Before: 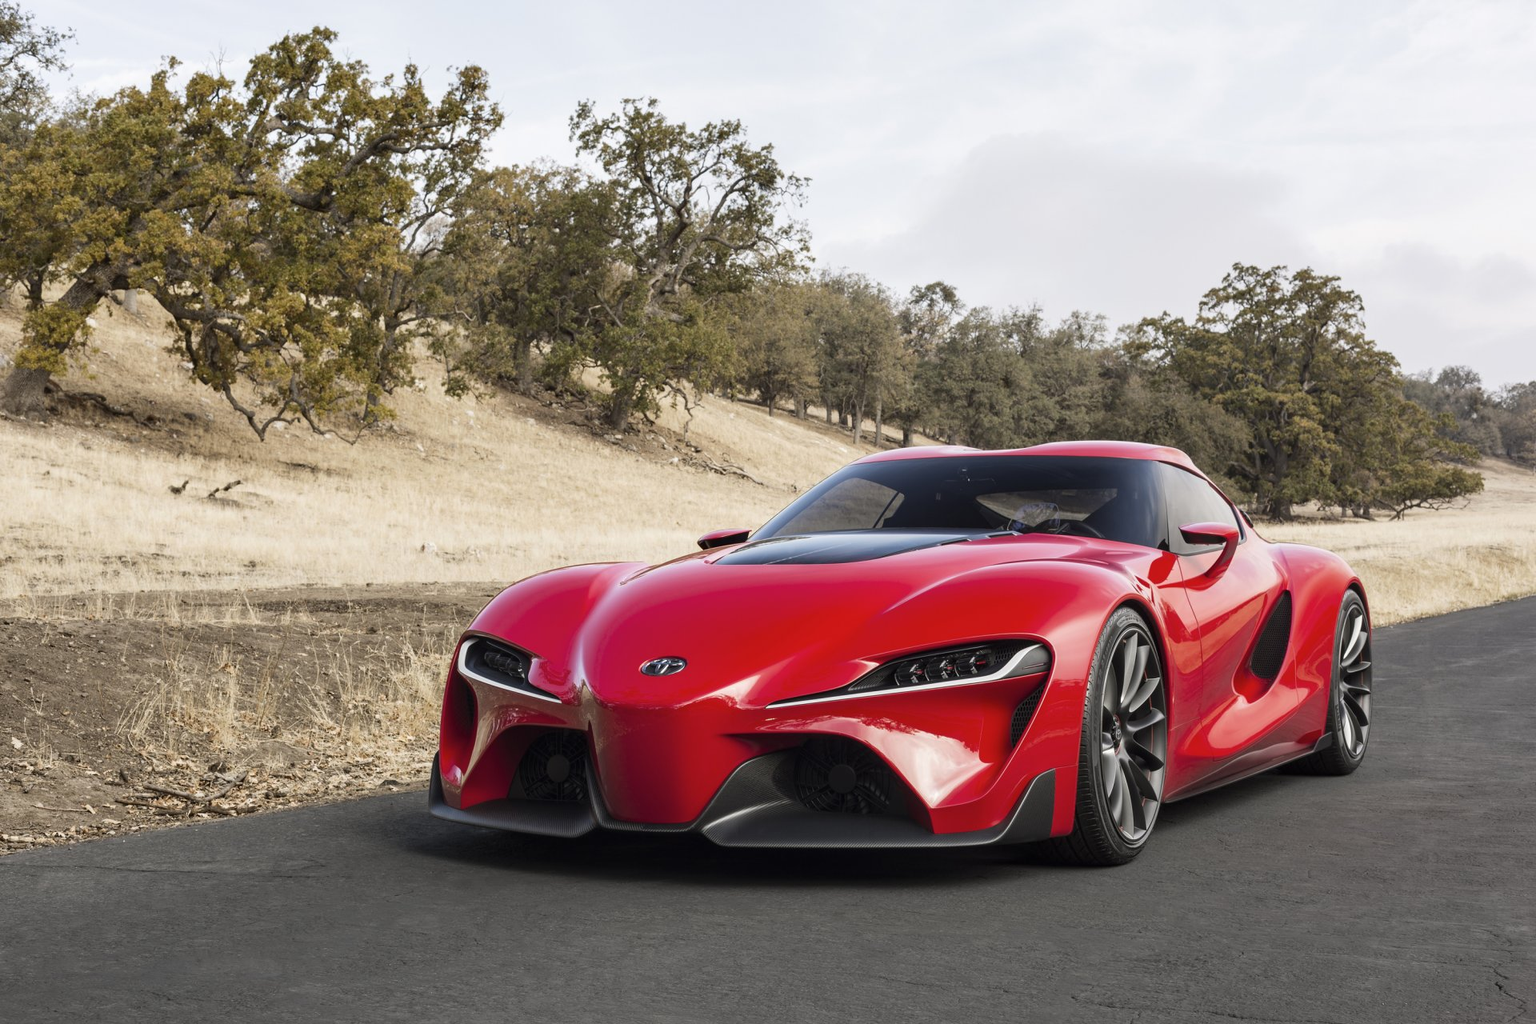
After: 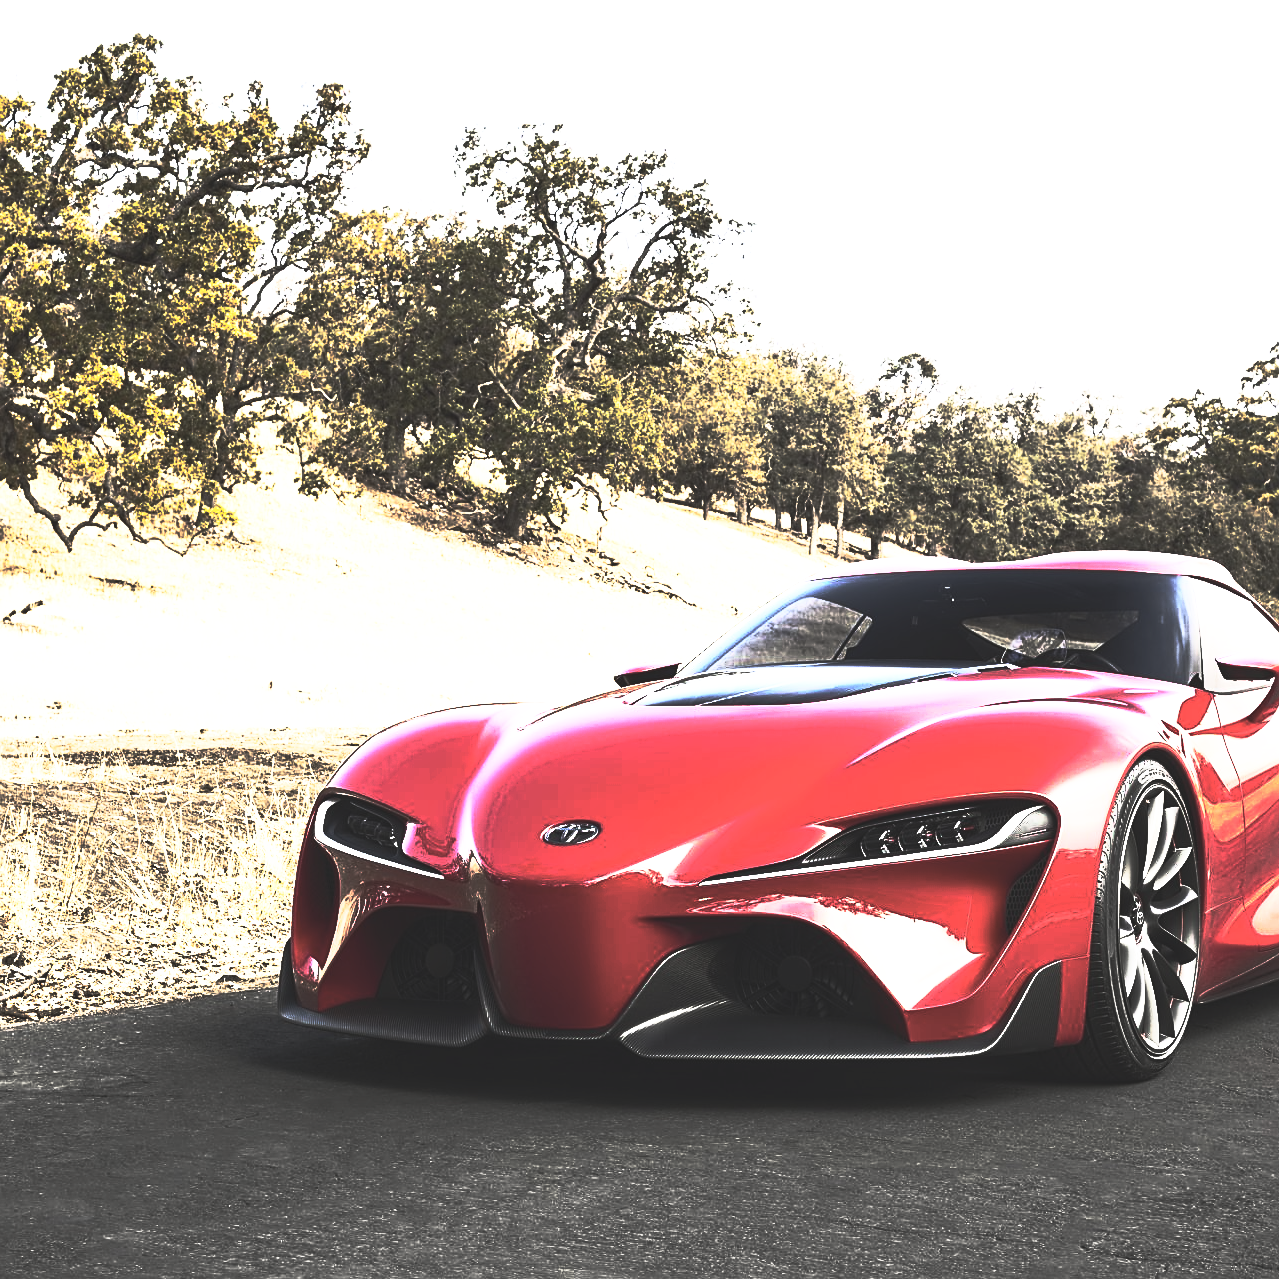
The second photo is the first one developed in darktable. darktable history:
crop and rotate: left 13.438%, right 19.9%
sharpen: radius 1.939
color balance rgb: perceptual saturation grading › global saturation 11.727%, perceptual brilliance grading › highlights 1.584%, perceptual brilliance grading › mid-tones -50.254%, perceptual brilliance grading › shadows -49.867%, global vibrance 9.649%
tone curve: curves: ch0 [(0, 0) (0.003, 0.003) (0.011, 0.013) (0.025, 0.028) (0.044, 0.05) (0.069, 0.079) (0.1, 0.113) (0.136, 0.154) (0.177, 0.201) (0.224, 0.268) (0.277, 0.38) (0.335, 0.486) (0.399, 0.588) (0.468, 0.688) (0.543, 0.787) (0.623, 0.854) (0.709, 0.916) (0.801, 0.957) (0.898, 0.978) (1, 1)], color space Lab, independent channels, preserve colors none
exposure: exposure 0.605 EV, compensate highlight preservation false
base curve: curves: ch0 [(0, 0.015) (0.085, 0.116) (0.134, 0.298) (0.19, 0.545) (0.296, 0.764) (0.599, 0.982) (1, 1)], preserve colors none
